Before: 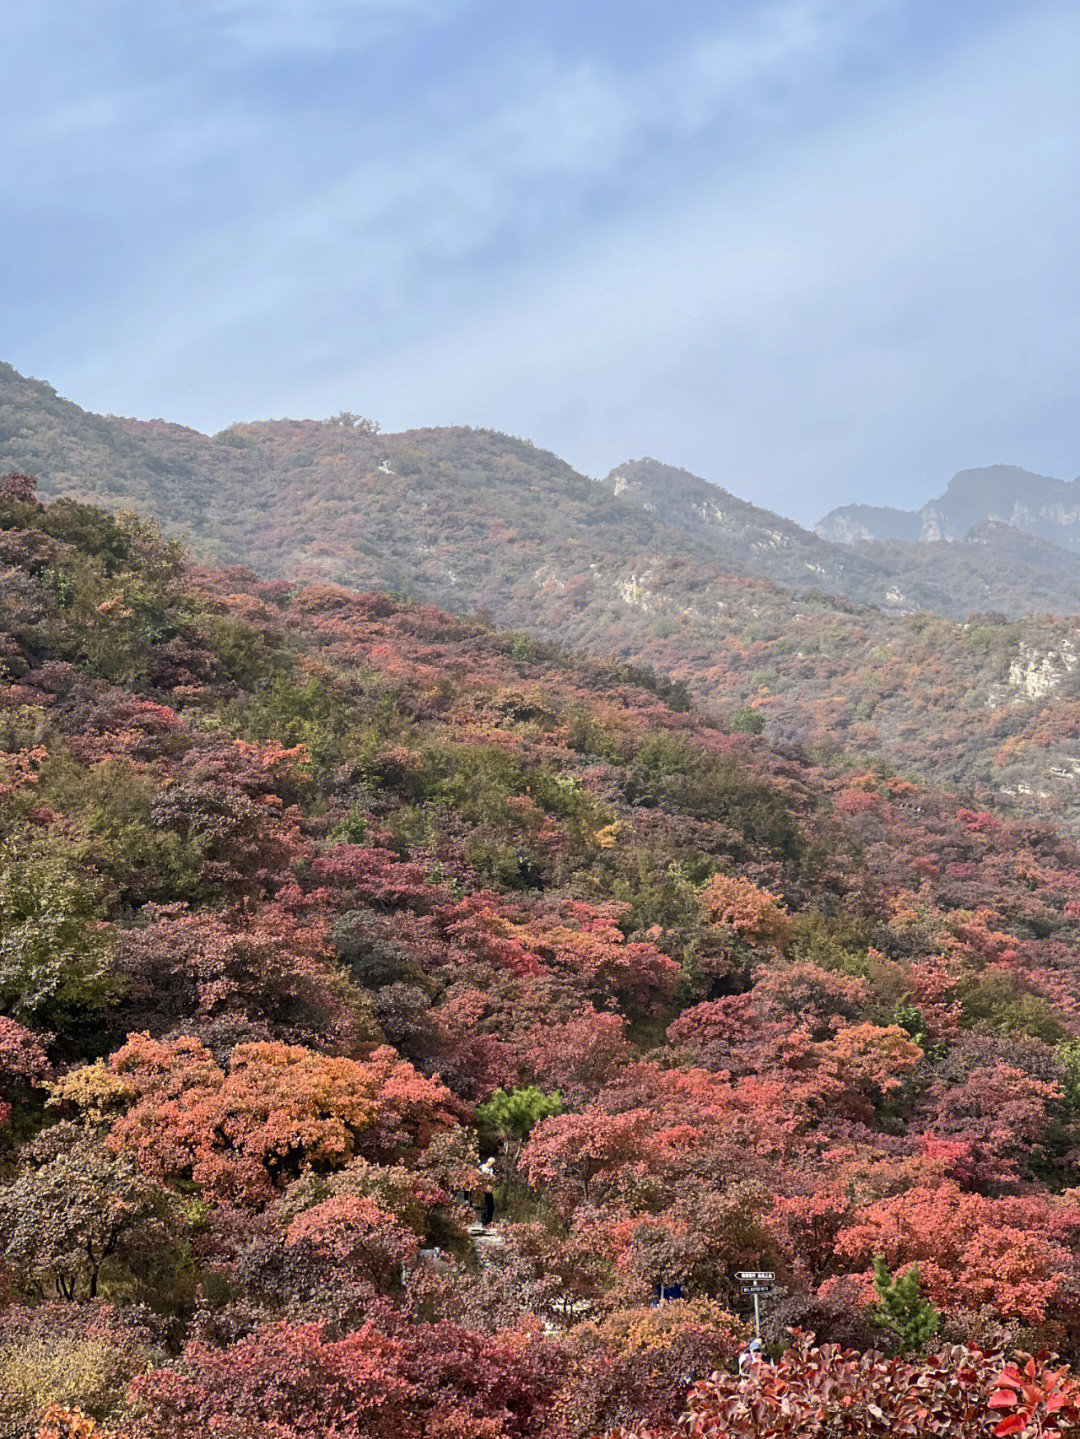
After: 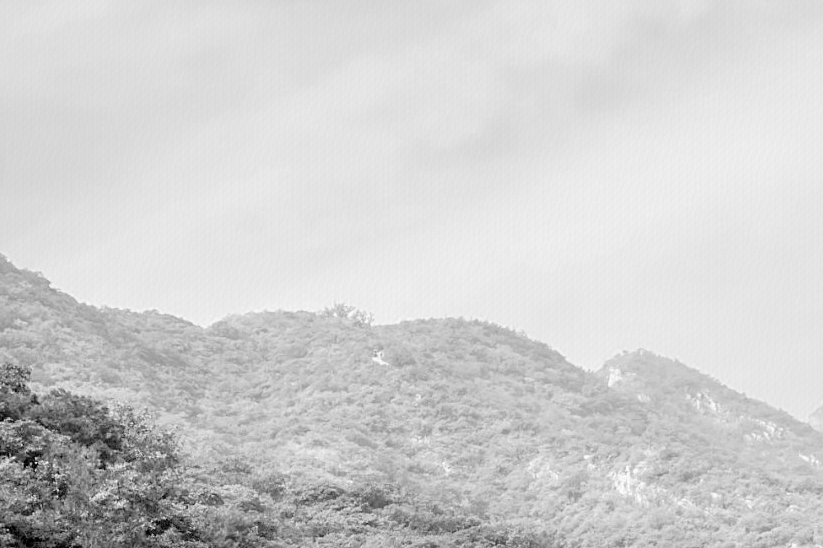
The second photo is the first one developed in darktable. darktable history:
white balance: red 1.004, blue 1.024
filmic rgb: black relative exposure -3.31 EV, white relative exposure 3.45 EV, hardness 2.36, contrast 1.103
monochrome: size 3.1
exposure: black level correction 0, exposure 0.95 EV, compensate exposure bias true, compensate highlight preservation false
crop: left 0.579%, top 7.627%, right 23.167%, bottom 54.275%
tone equalizer: on, module defaults
